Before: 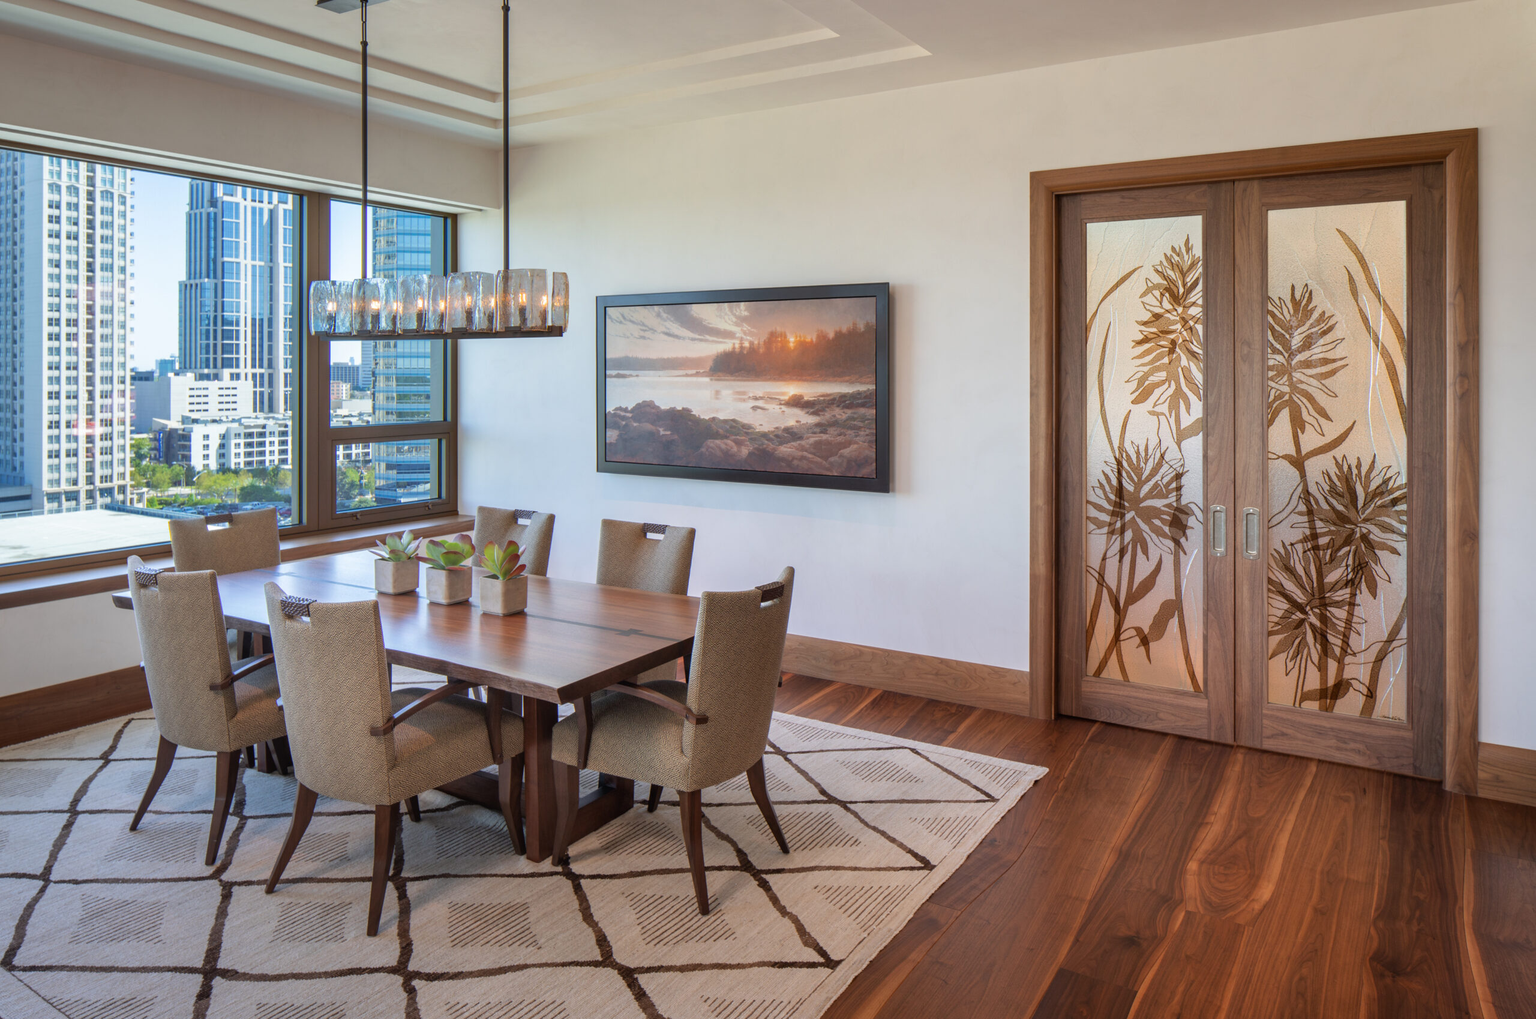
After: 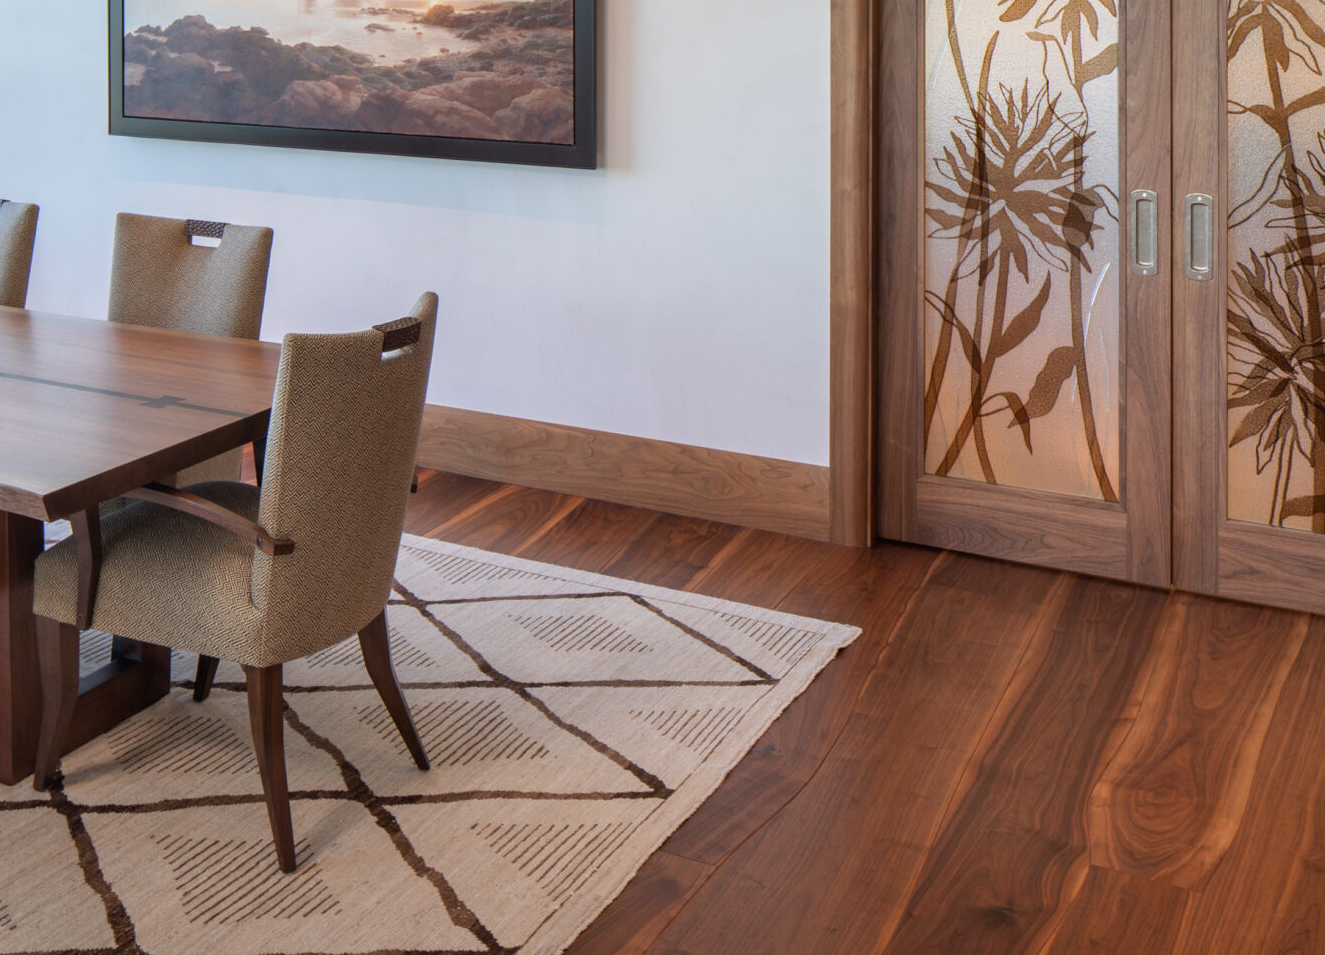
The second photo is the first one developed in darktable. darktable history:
crop: left 34.626%, top 38.417%, right 13.608%, bottom 5.307%
